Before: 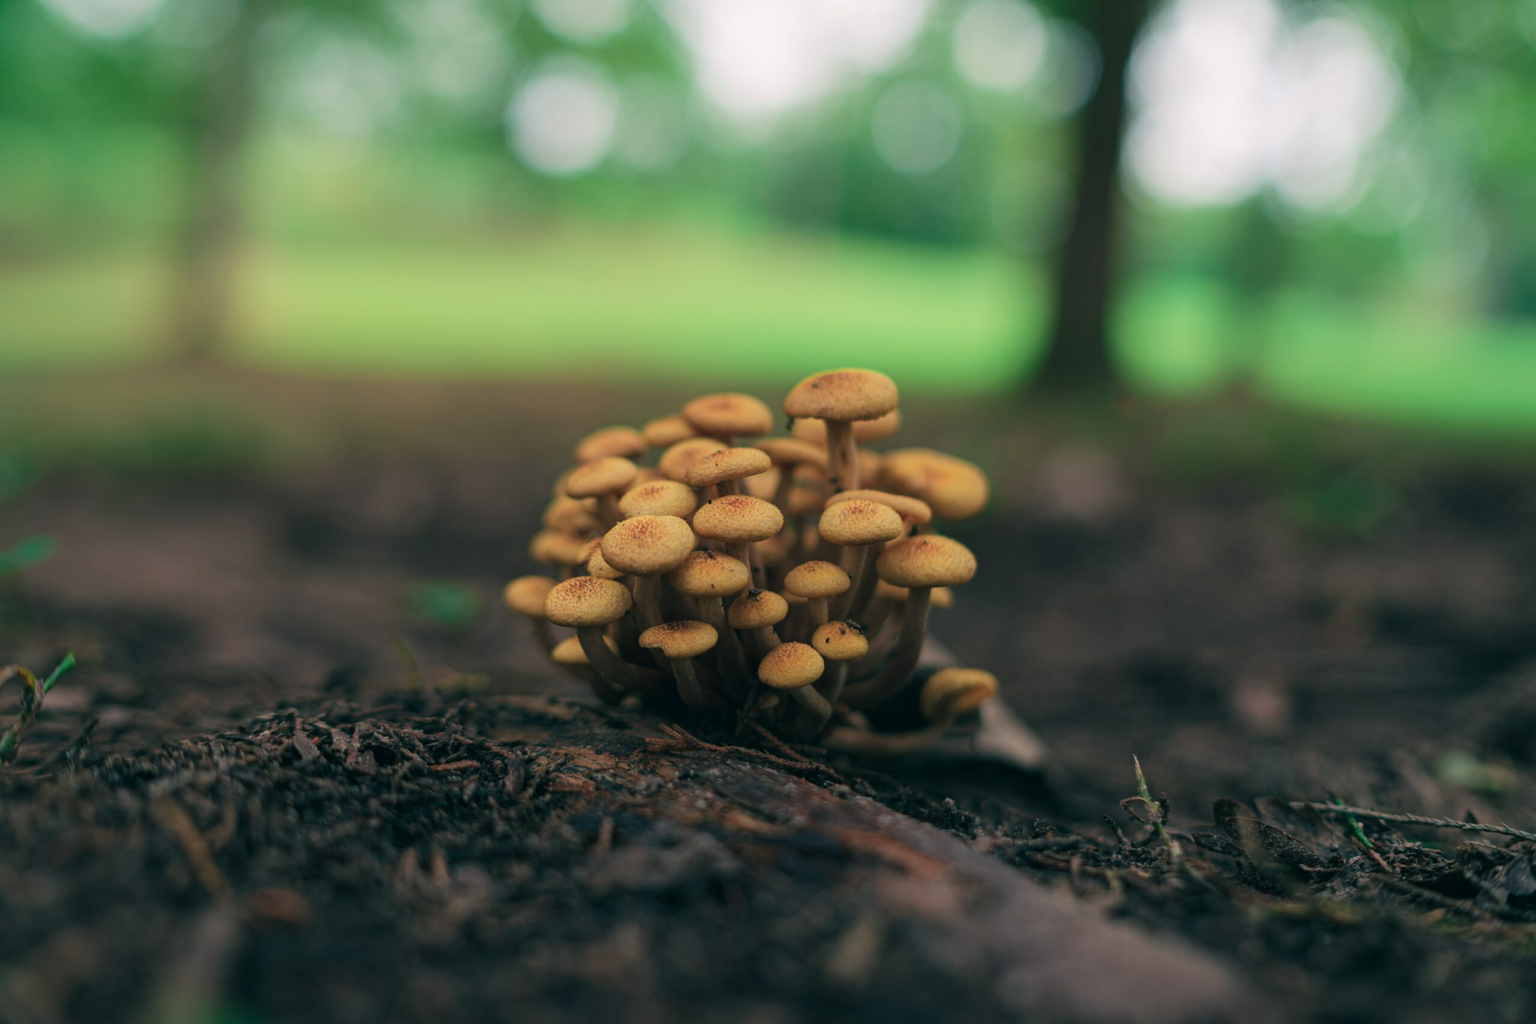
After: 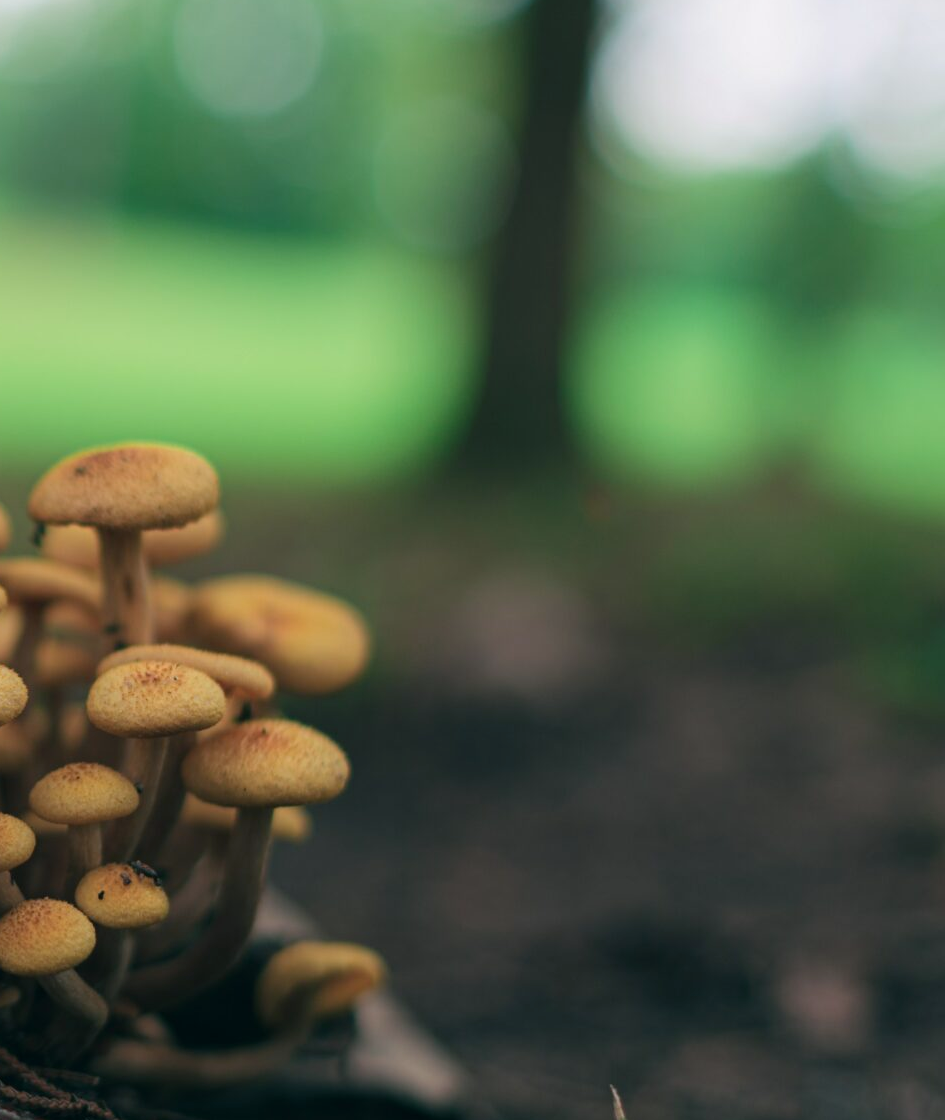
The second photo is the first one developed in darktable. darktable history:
rotate and perspective: automatic cropping off
white balance: red 0.982, blue 1.018
crop and rotate: left 49.936%, top 10.094%, right 13.136%, bottom 24.256%
